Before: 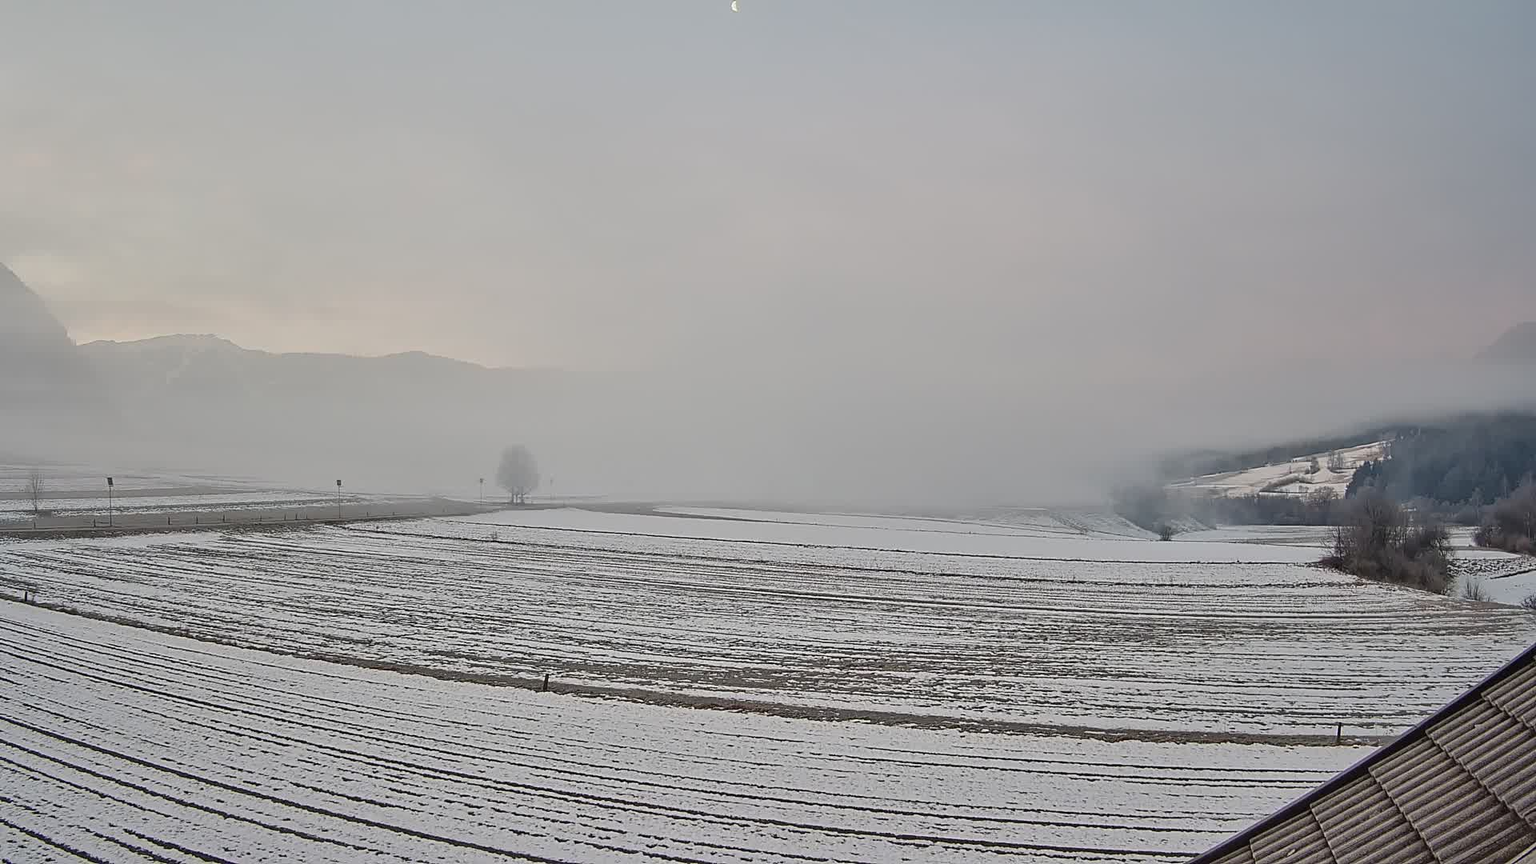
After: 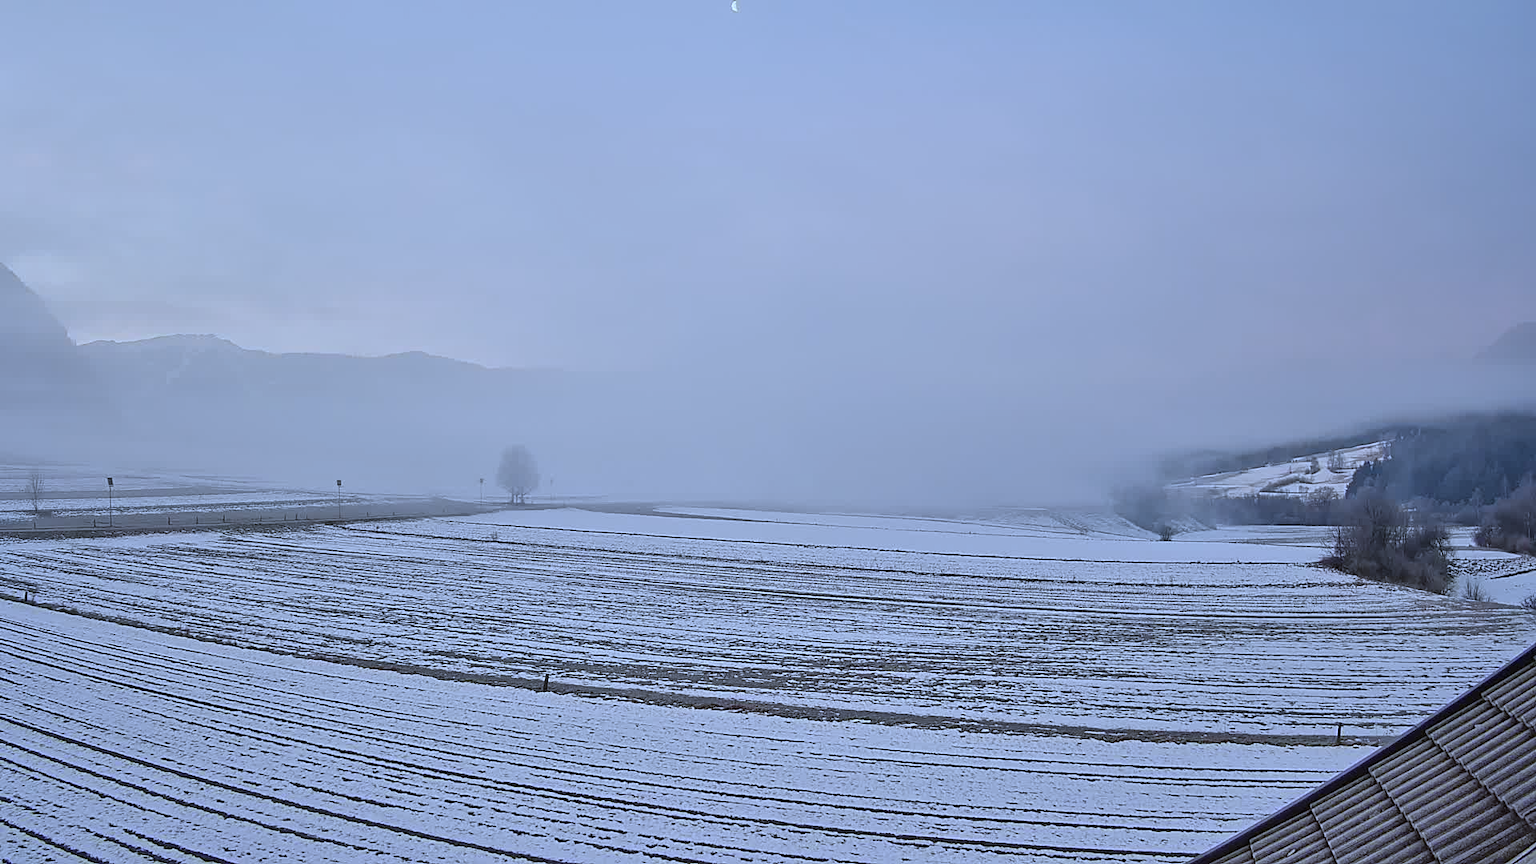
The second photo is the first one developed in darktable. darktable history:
white balance: red 0.871, blue 1.249
color correction: saturation 0.98
